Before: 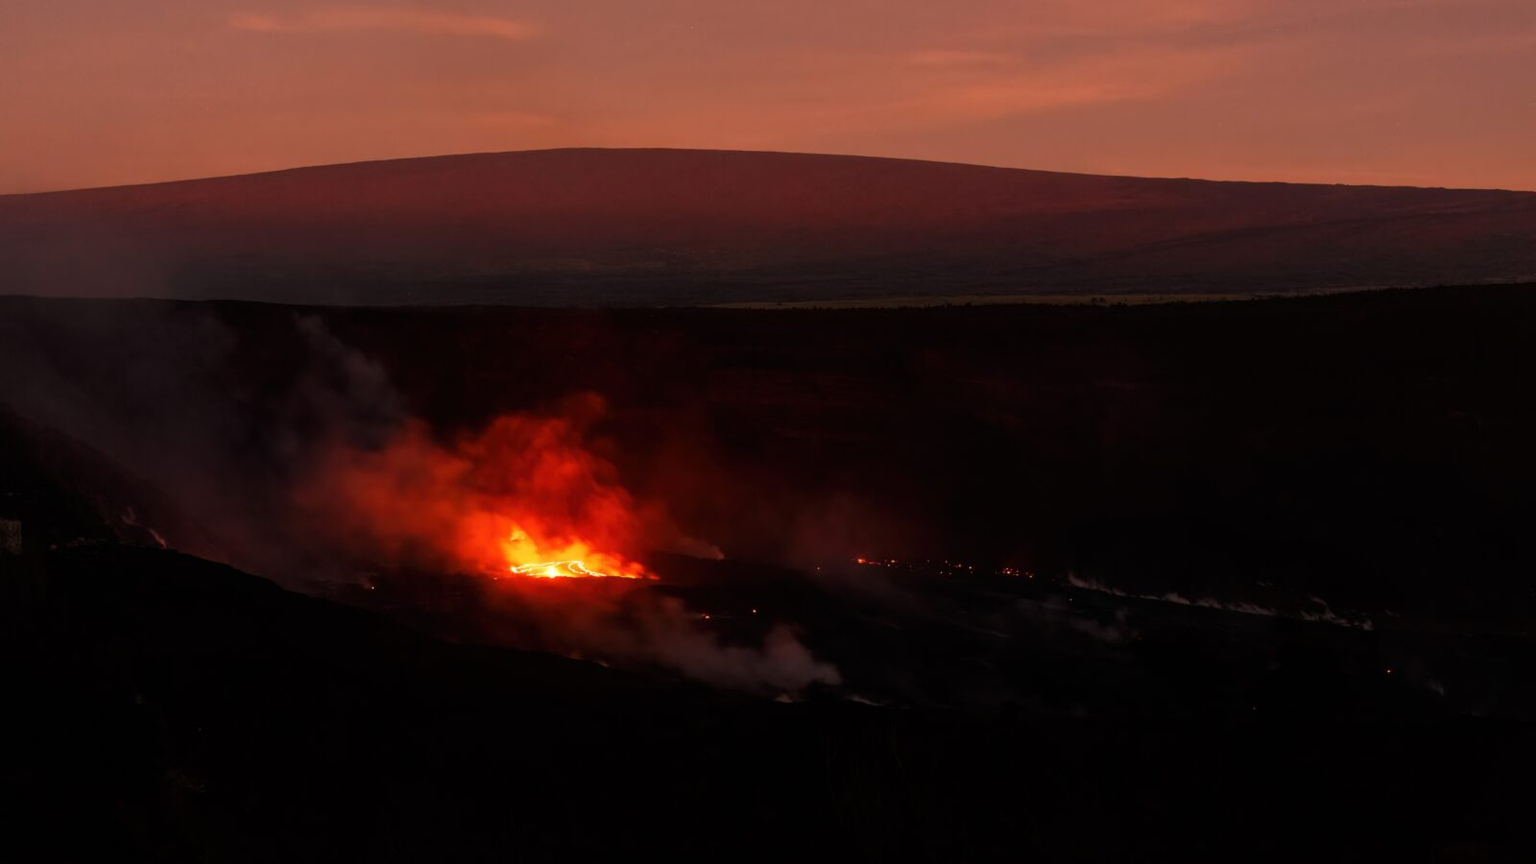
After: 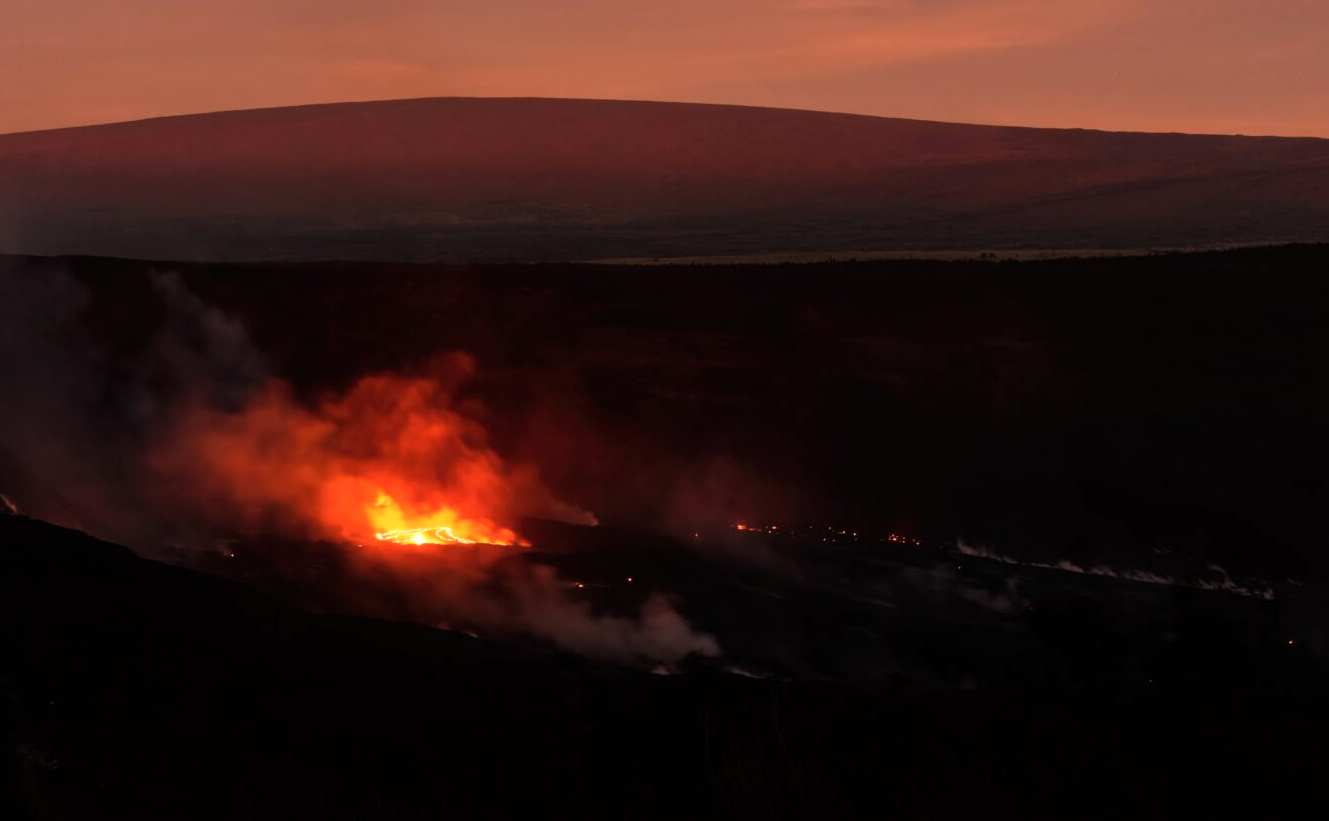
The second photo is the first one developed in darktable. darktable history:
color correction: highlights b* 2.97
shadows and highlights: radius 169.97, shadows 26.09, white point adjustment 3.21, highlights -68.18, soften with gaussian
crop: left 9.795%, top 6.347%, right 7.141%, bottom 2.428%
